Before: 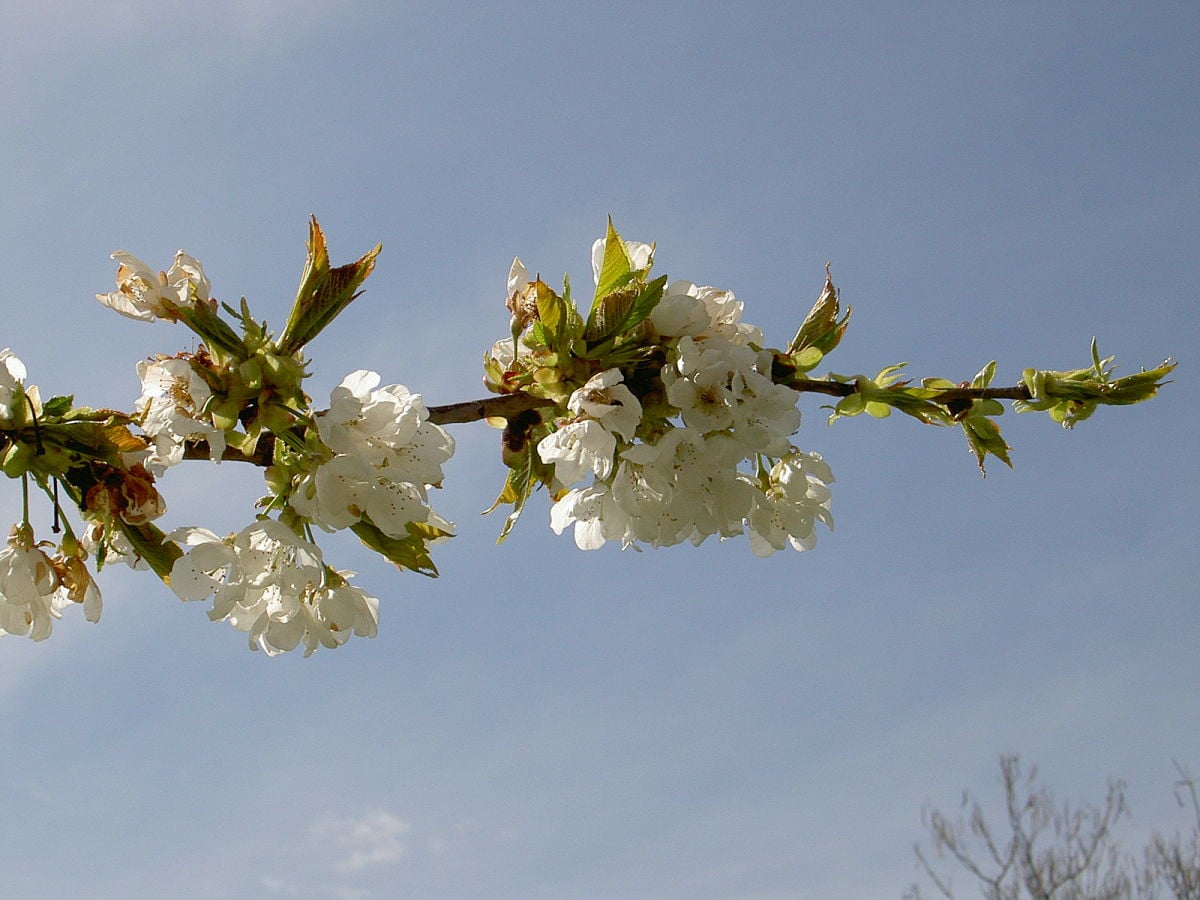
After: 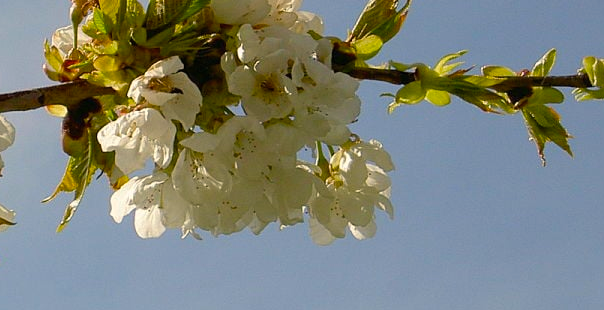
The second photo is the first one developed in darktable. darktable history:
crop: left 36.729%, top 34.756%, right 12.931%, bottom 30.752%
color balance rgb: power › hue 73.48°, highlights gain › chroma 3.049%, highlights gain › hue 77.3°, linear chroma grading › shadows 9.743%, linear chroma grading › highlights 11.068%, linear chroma grading › global chroma 15.296%, linear chroma grading › mid-tones 14.559%, perceptual saturation grading › global saturation 0.261%, saturation formula JzAzBz (2021)
